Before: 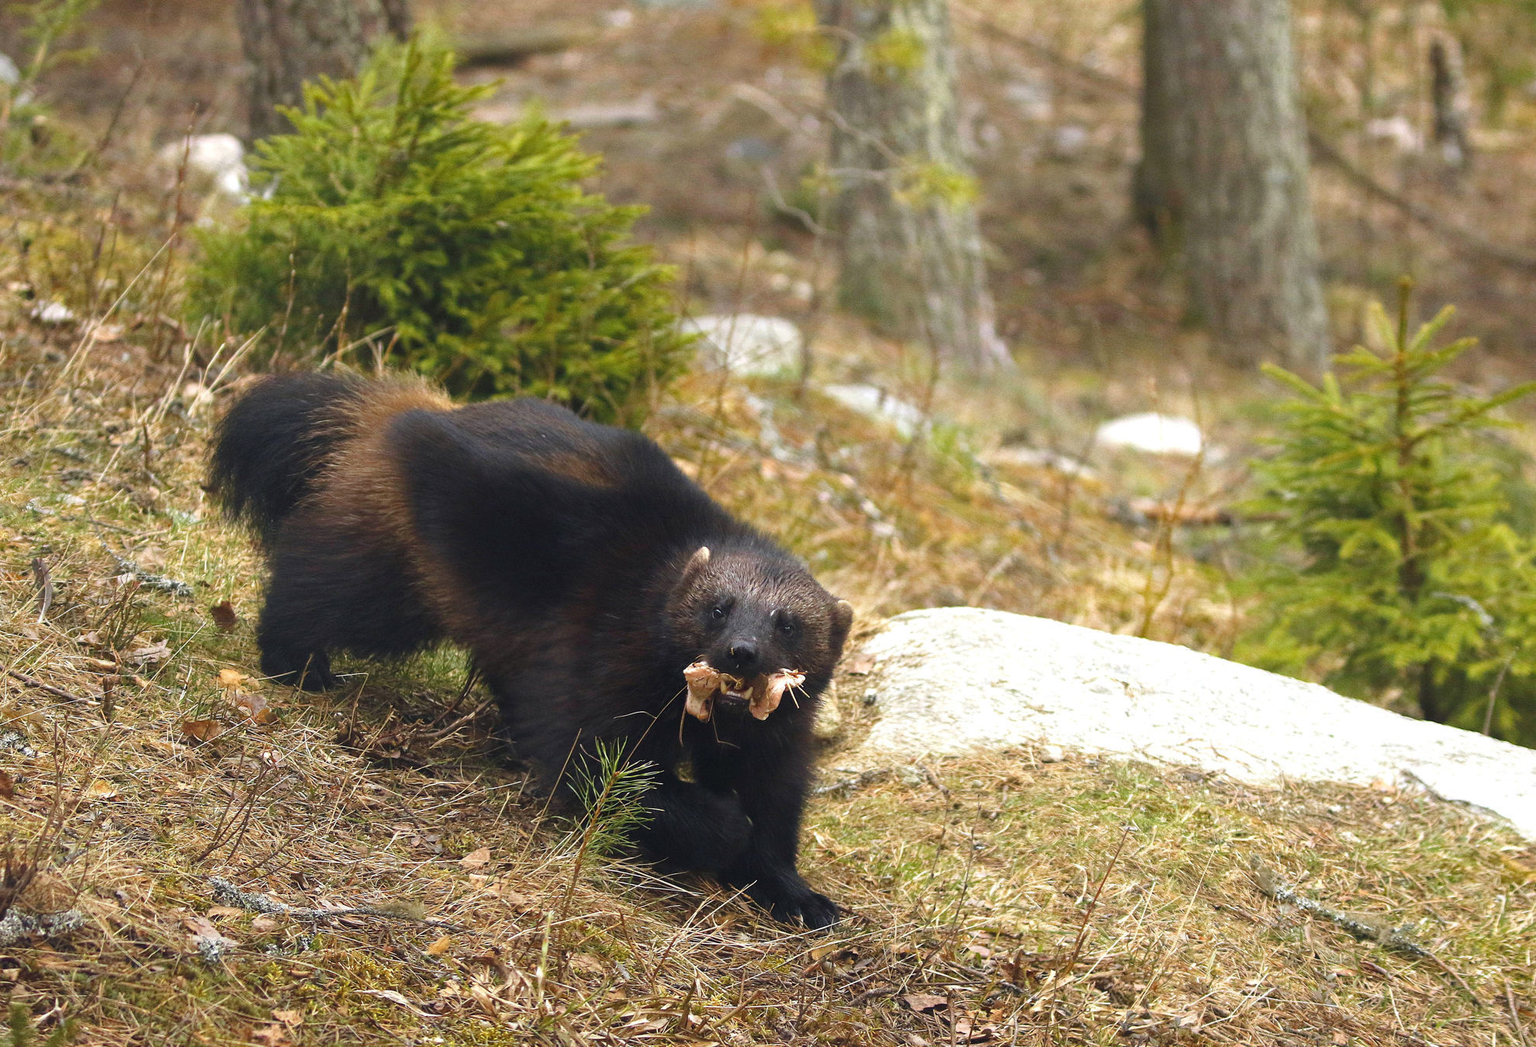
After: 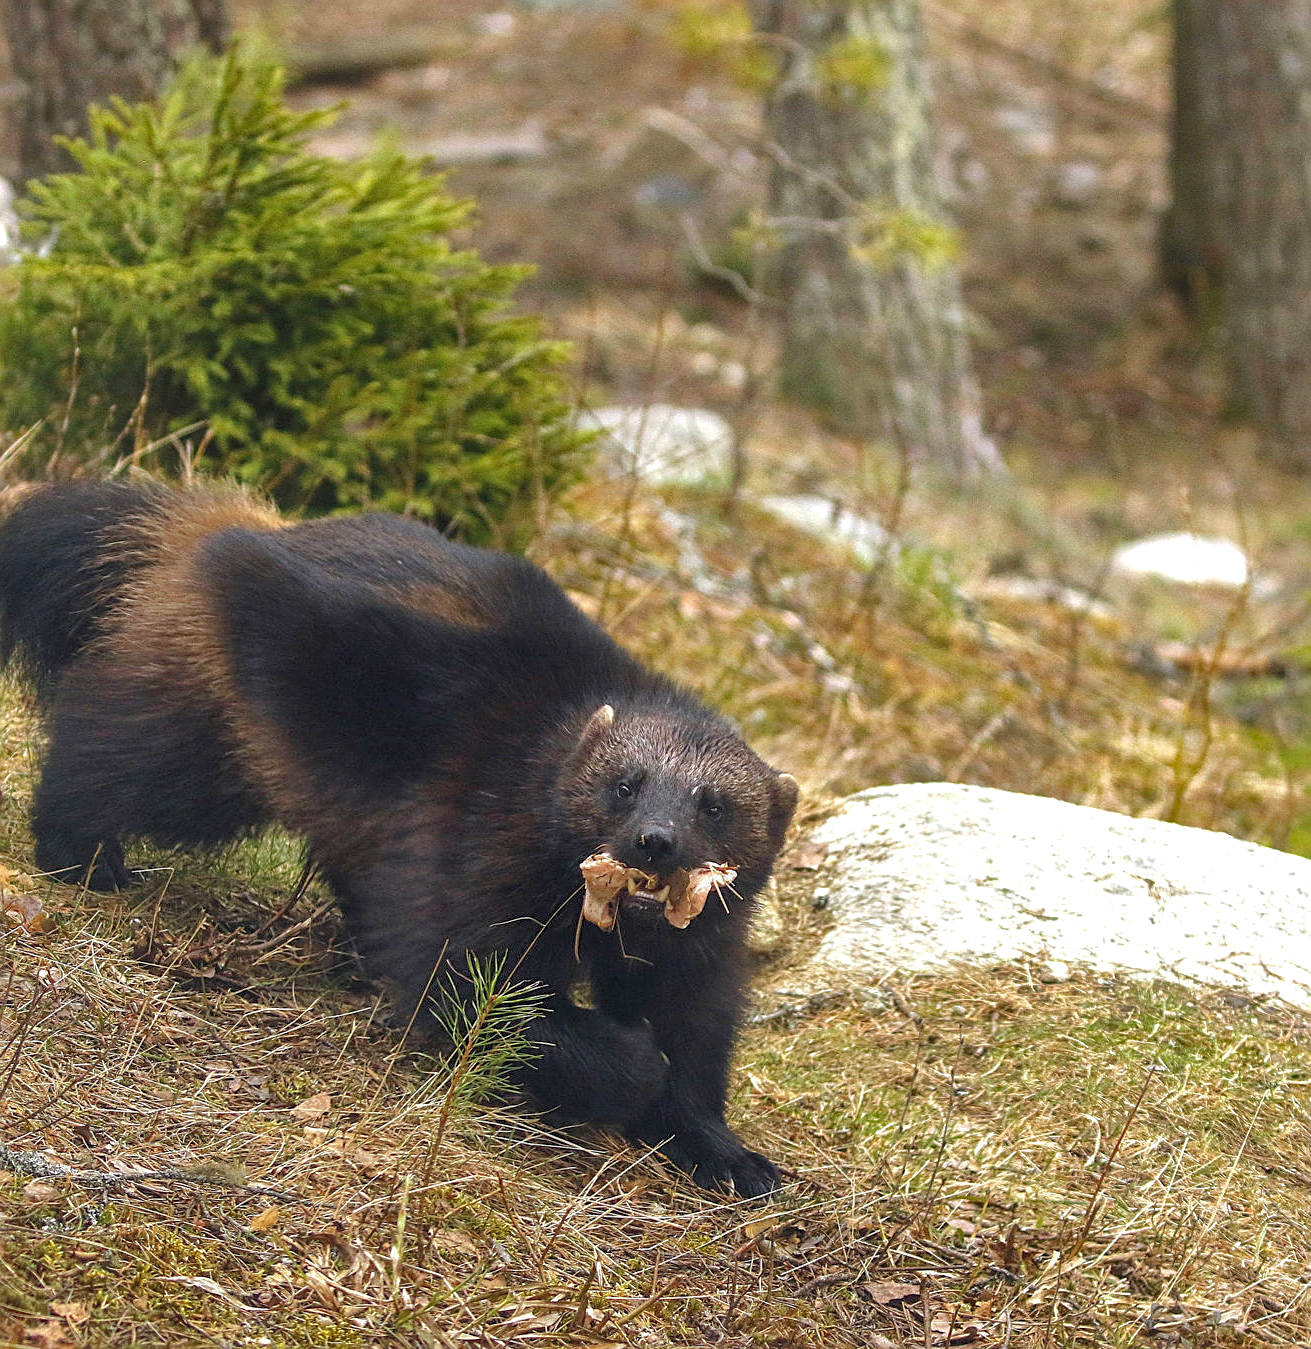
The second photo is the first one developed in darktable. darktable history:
shadows and highlights: on, module defaults
local contrast: on, module defaults
sharpen: on, module defaults
crop and rotate: left 15.212%, right 18.56%
